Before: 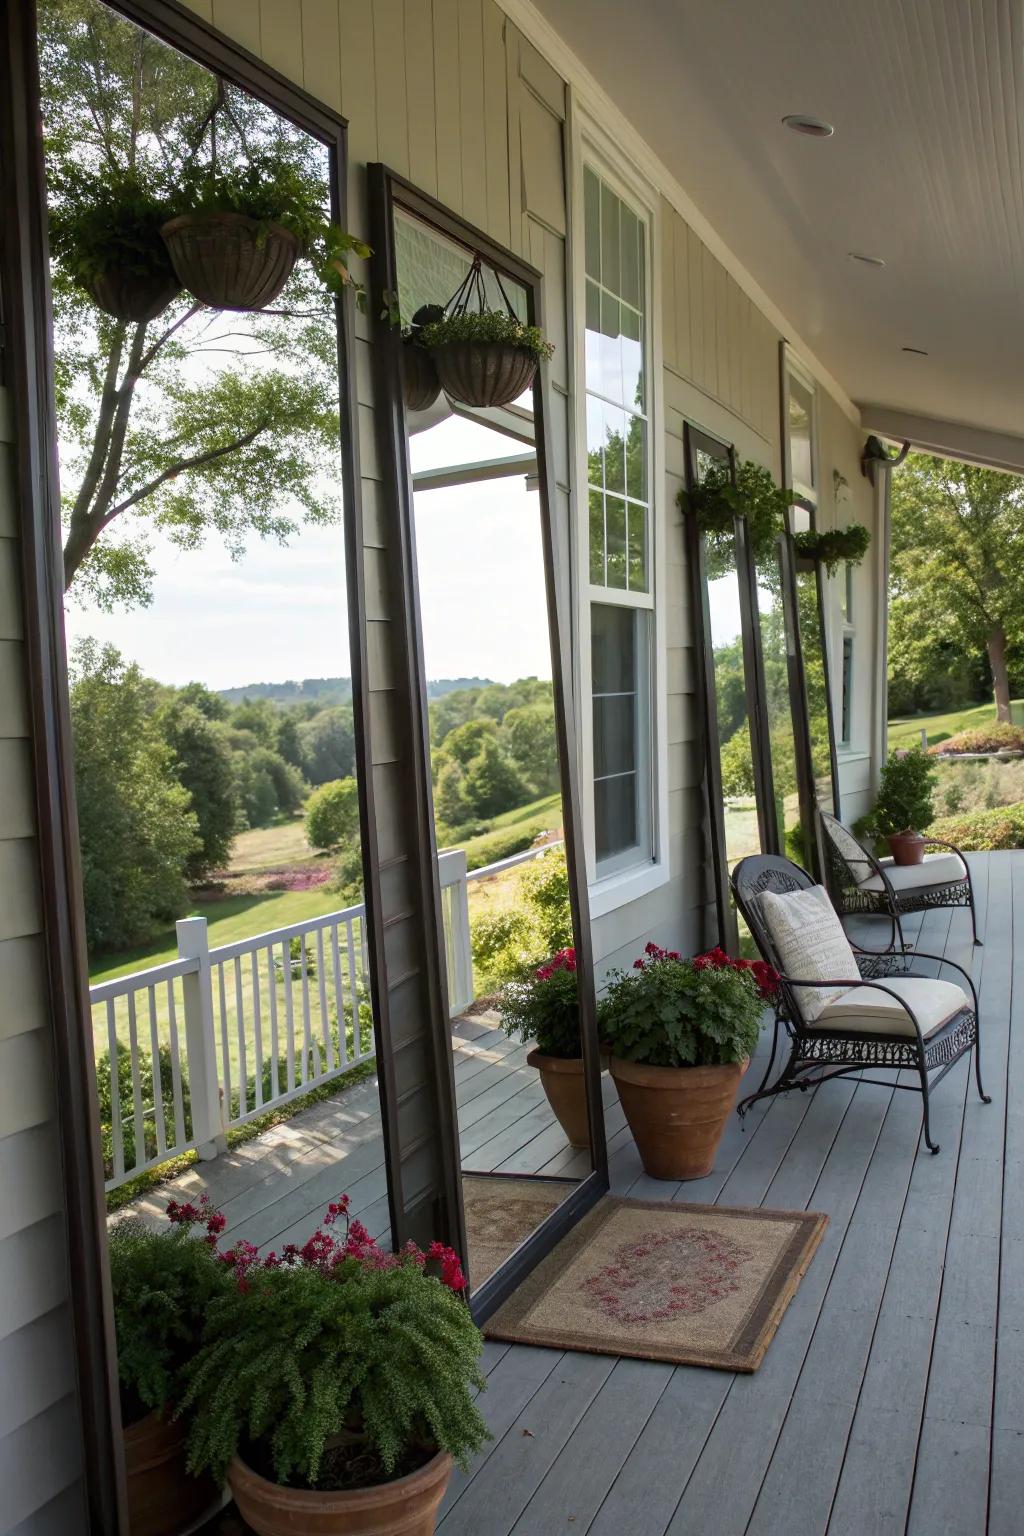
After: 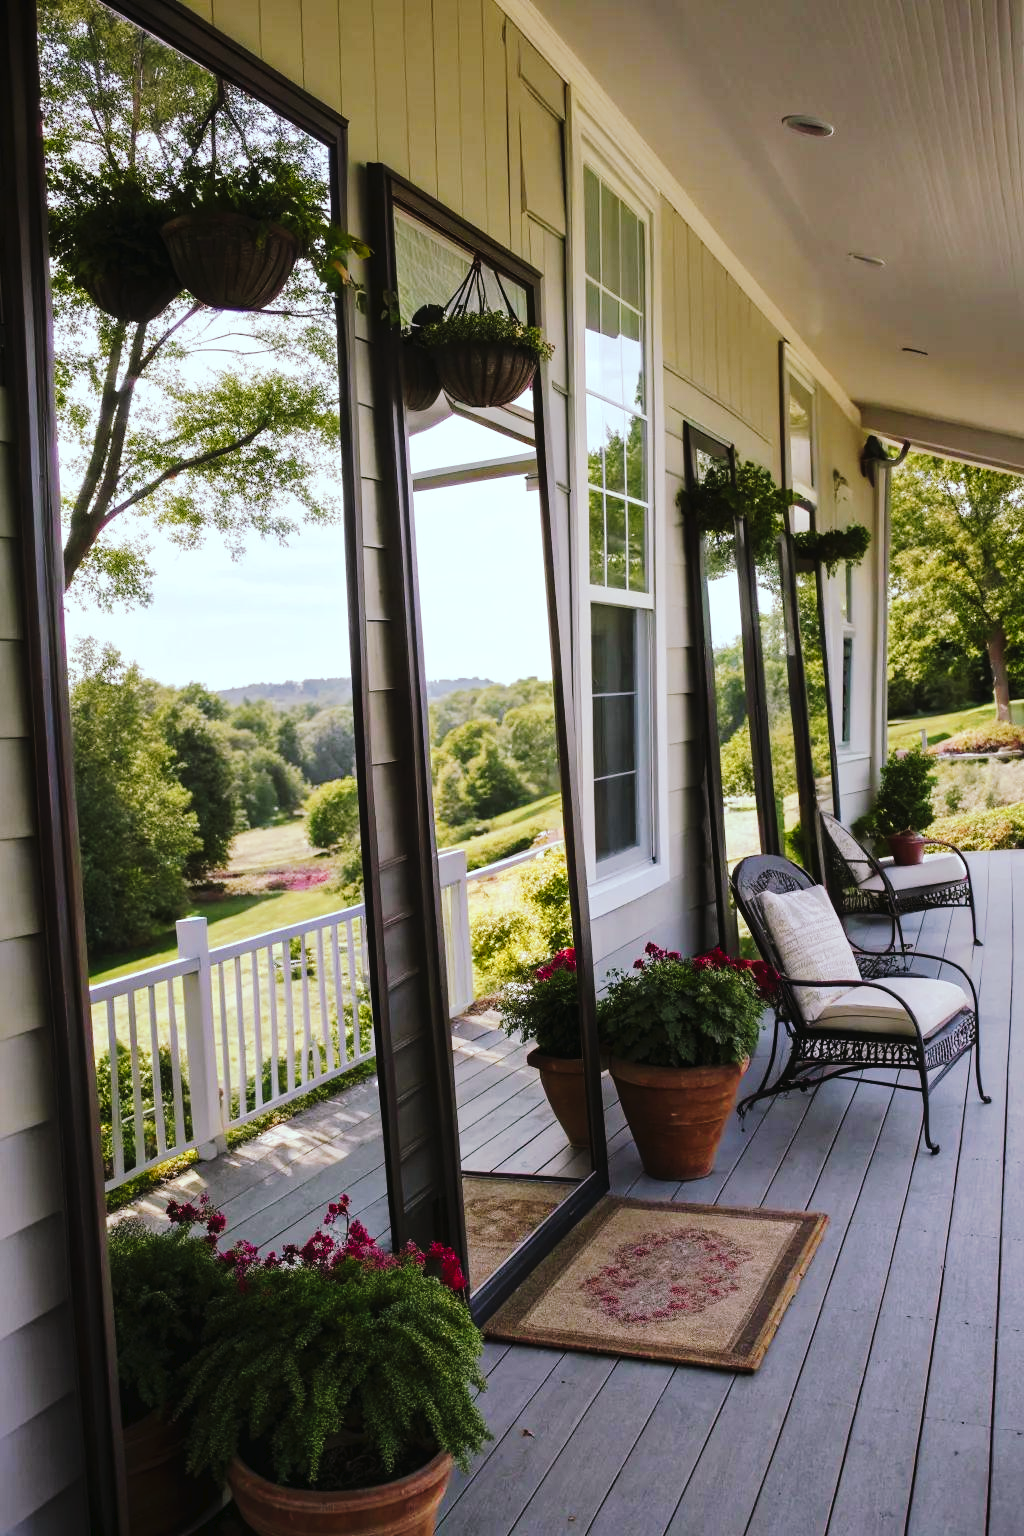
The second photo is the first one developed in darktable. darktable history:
tone curve: curves: ch0 [(0, 0) (0.003, 0.018) (0.011, 0.021) (0.025, 0.028) (0.044, 0.039) (0.069, 0.05) (0.1, 0.06) (0.136, 0.081) (0.177, 0.117) (0.224, 0.161) (0.277, 0.226) (0.335, 0.315) (0.399, 0.421) (0.468, 0.53) (0.543, 0.627) (0.623, 0.726) (0.709, 0.789) (0.801, 0.859) (0.898, 0.924) (1, 1)], preserve colors none
color look up table: target L [97.57, 93.49, 88.99, 83.09, 78.94, 76.75, 72.03, 72.57, 63.85, 58.24, 55.07, 34.25, 27.16, 3.936, 200.88, 78.69, 73.53, 63.47, 59.3, 49.22, 54.39, 49.5, 35.35, 30.36, 22.11, 23.94, 19.43, 97.13, 84.15, 80.19, 66.73, 61.5, 56.68, 56.08, 52.23, 59.68, 46.49, 39.37, 35.79, 34.05, 36.1, 19.04, 3.314, 93.57, 76.48, 77.28, 58.08, 43.94, 33.75], target a [-29.25, -31.06, -36.88, -35.51, -63.45, -7.688, -3.285, -2.222, -57.39, -28.38, -14.41, -21.37, -4.061, -6.024, 0, 20.65, 19.98, 44.72, 10.4, 66.06, 50.27, 66.31, 40.51, 6.19, 32.39, 33.7, 24.81, -6.847, 20.3, 28.63, 60.69, 17.89, 67.61, 33.85, 13.25, 47.44, 13.83, 17.08, 32.07, 40.9, 47.27, 25.84, 4.705, -22.2, -1.59, -34.7, -14.92, -15.36, 1.001], target b [48.76, 87.95, 2.766, 52.7, 37.76, 66.37, 35.7, 0.888, 51.93, 24.74, 43.22, 29.55, 35.98, 5.365, -0.001, 18.43, 57.95, 4.957, 22.56, 24.87, 49.39, 42.59, 5.704, 12.89, 4.066, 30.41, 28.36, -5.216, -16.07, -28.58, -50.78, -35.47, -25.34, -26.83, -63.32, -61.88, -18.84, -46.85, -83.25, -22.13, -57.83, -41.51, -24.04, -11.17, -25.13, -11.57, -42.29, -9.255, -28.41], num patches 49
